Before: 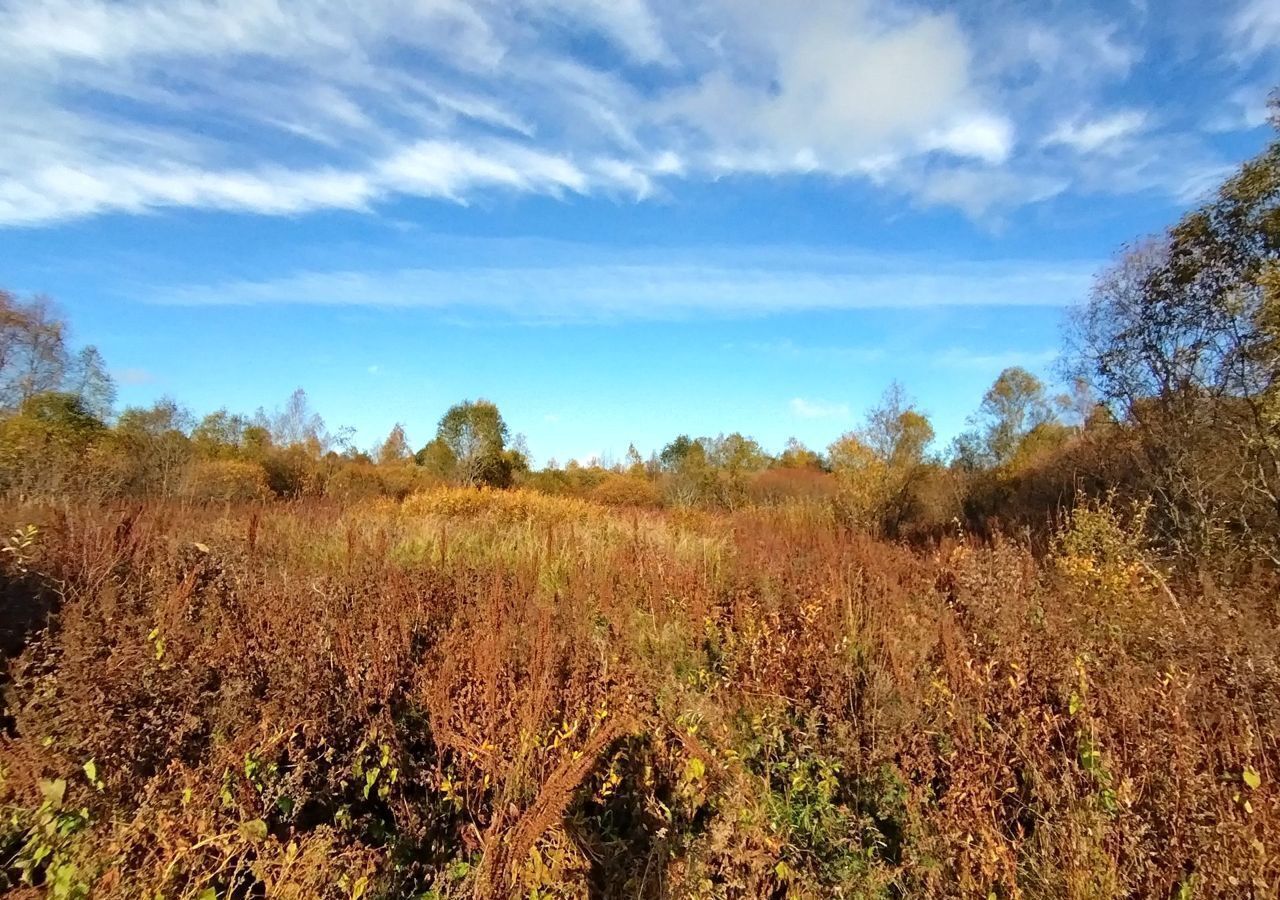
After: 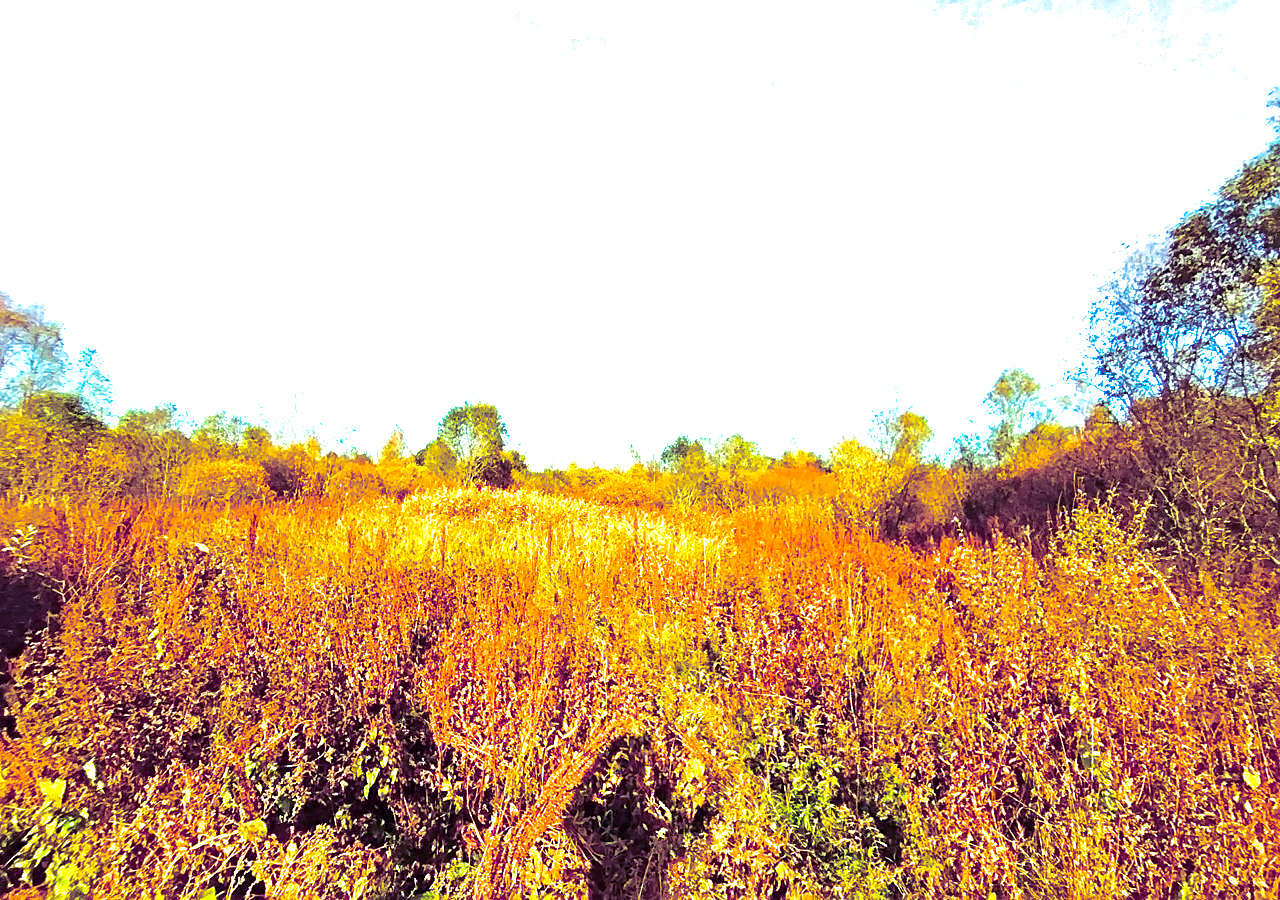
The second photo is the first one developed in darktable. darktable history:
exposure: black level correction 0, exposure 1.45 EV, compensate exposure bias true, compensate highlight preservation false
split-toning: shadows › hue 277.2°, shadows › saturation 0.74
color correction: highlights a* -10.77, highlights b* 9.8, saturation 1.72
sharpen: on, module defaults
